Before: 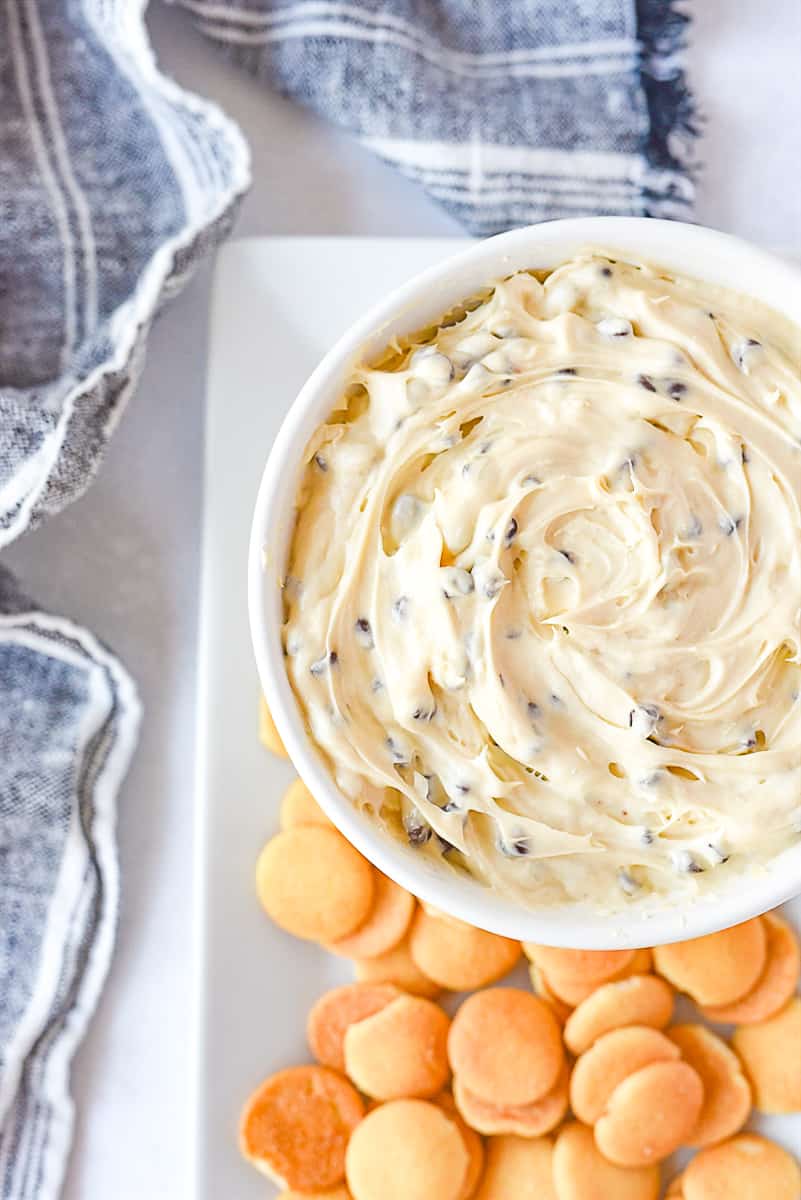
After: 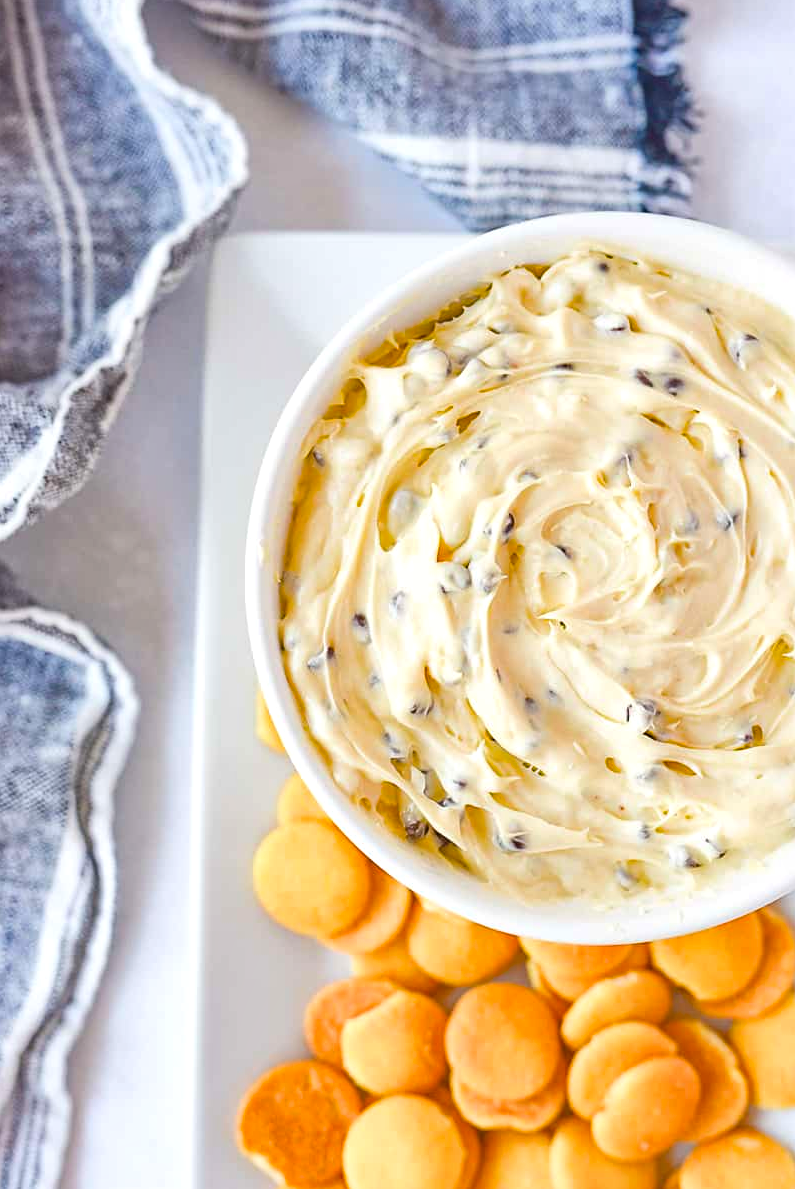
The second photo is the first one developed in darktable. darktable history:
crop: left 0.434%, top 0.485%, right 0.244%, bottom 0.386%
color balance rgb: perceptual saturation grading › global saturation 25%, global vibrance 20%
local contrast: mode bilateral grid, contrast 20, coarseness 50, detail 120%, midtone range 0.2
